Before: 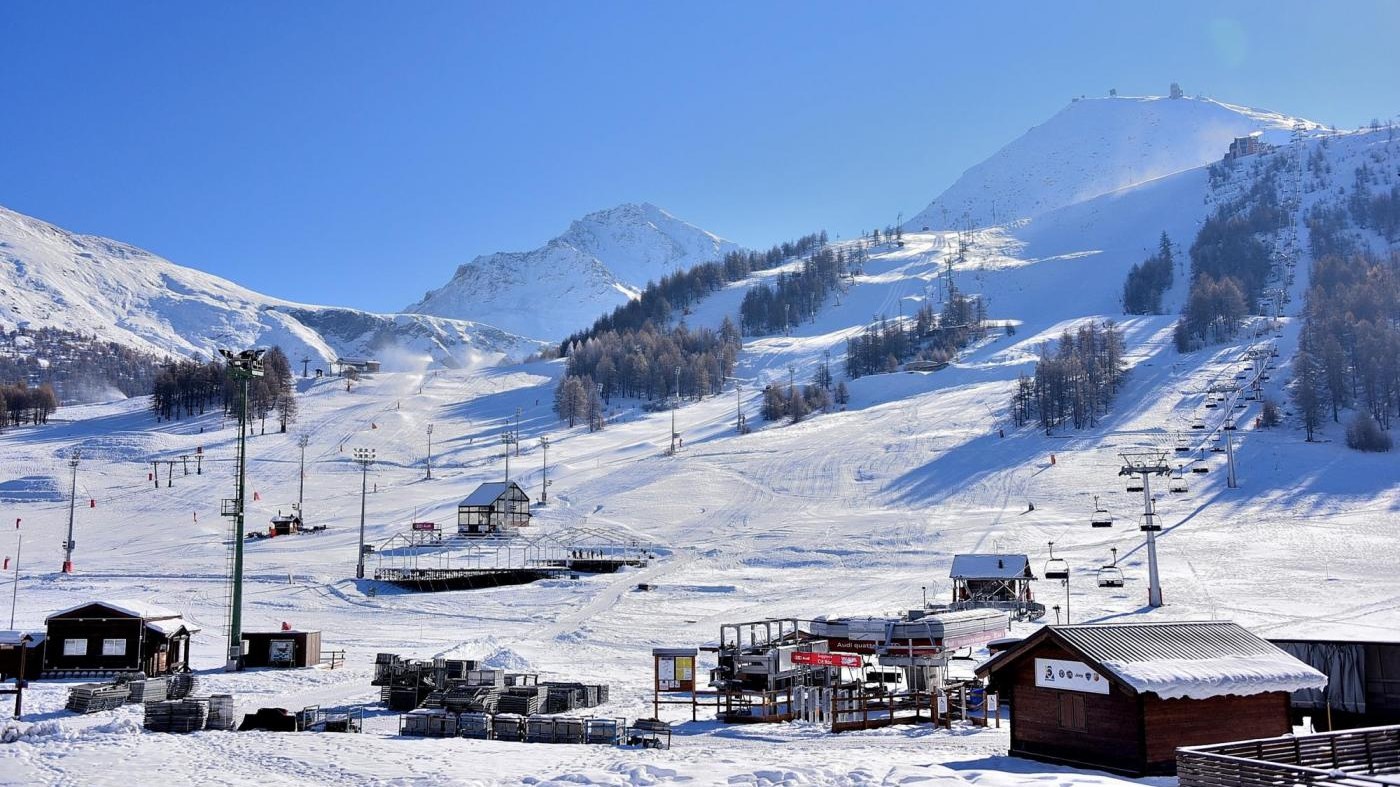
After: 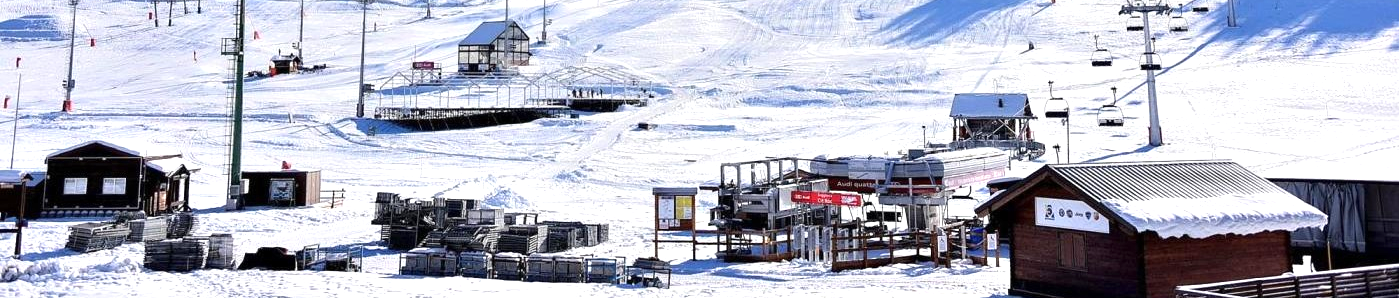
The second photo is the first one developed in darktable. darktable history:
exposure: exposure 0.607 EV, compensate exposure bias true, compensate highlight preservation false
crop and rotate: top 58.714%, bottom 3.333%
